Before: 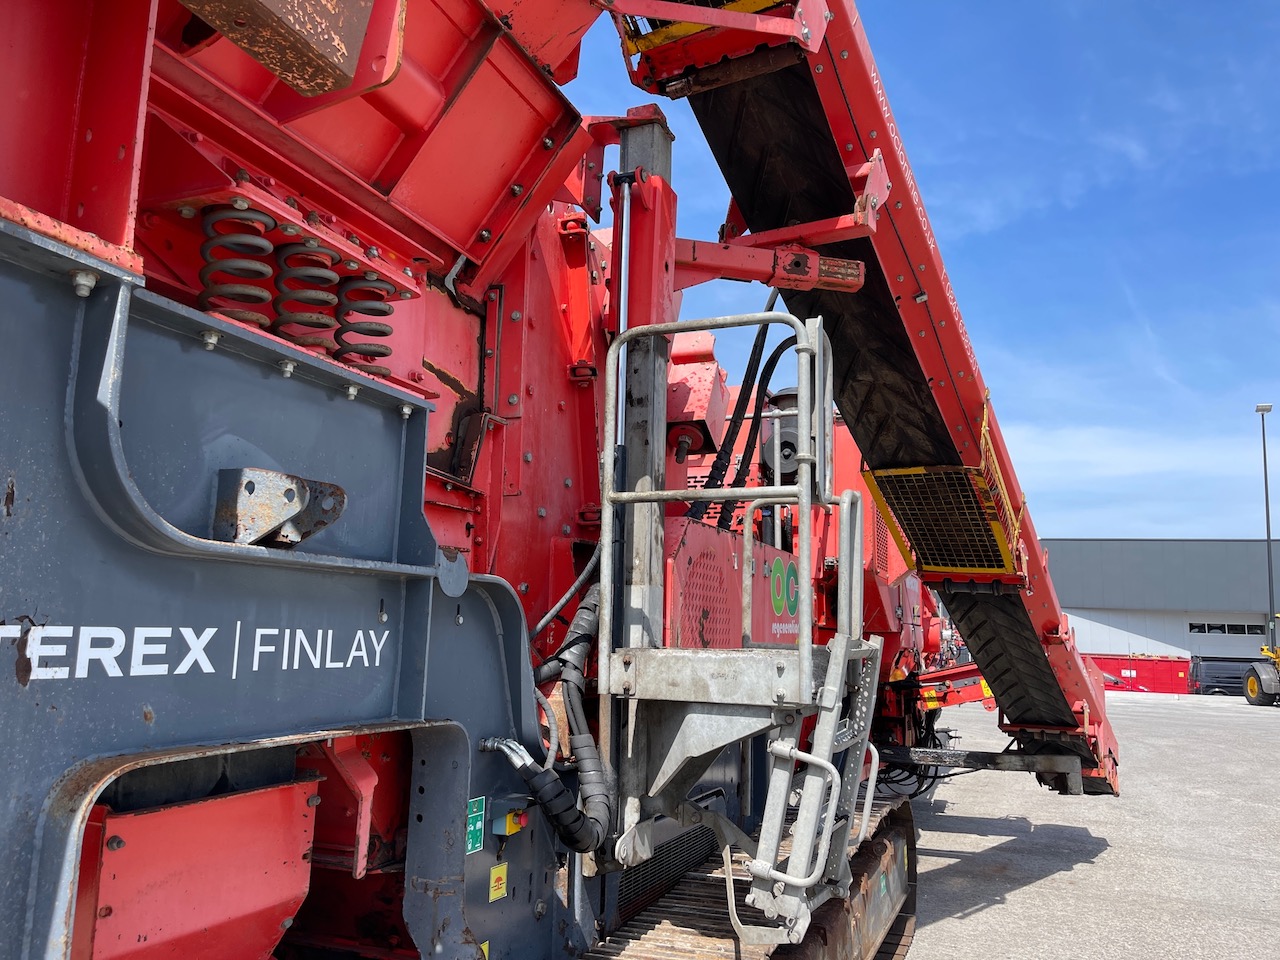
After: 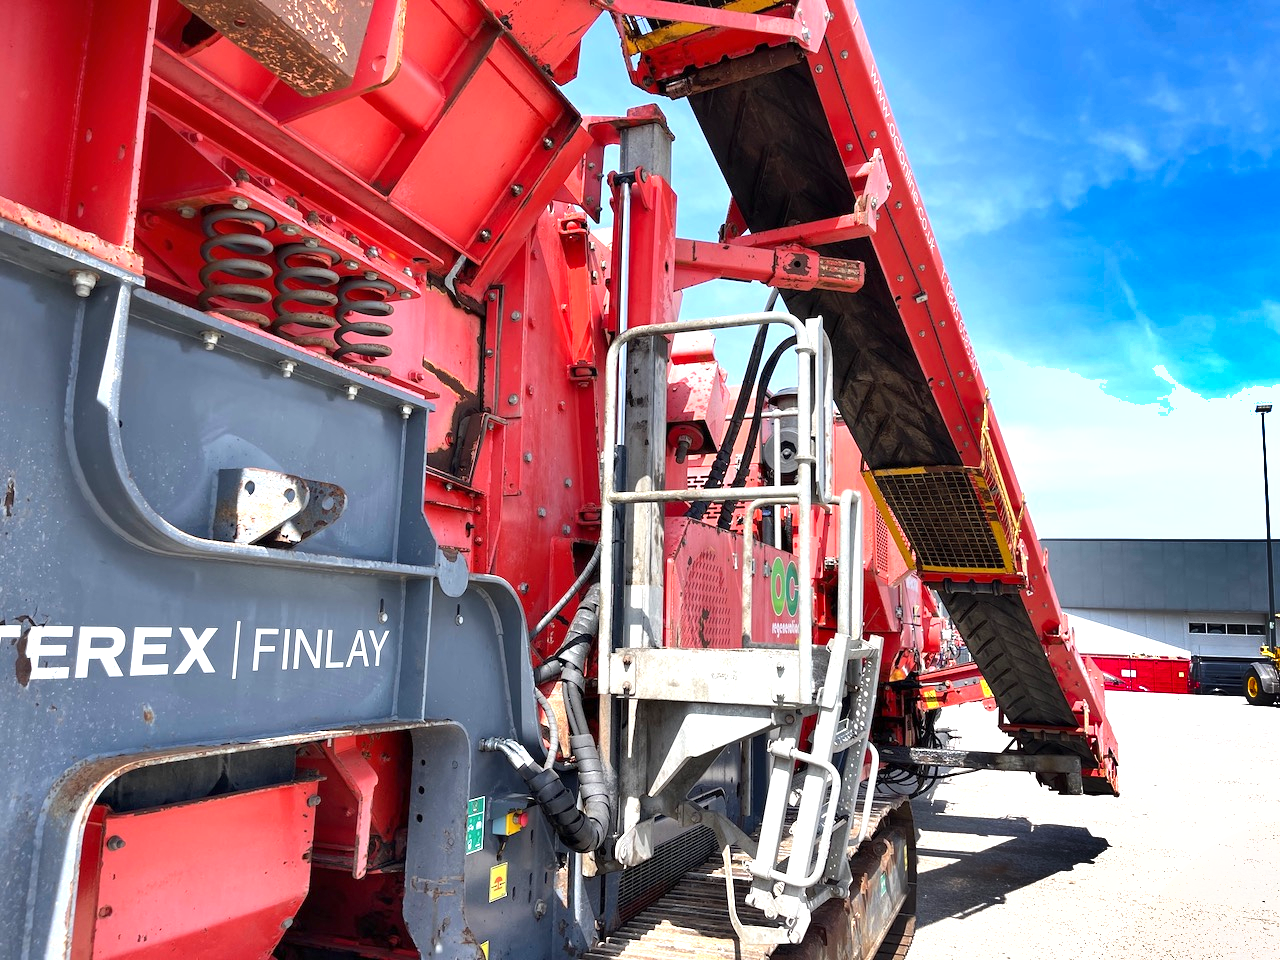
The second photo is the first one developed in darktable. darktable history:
exposure: exposure 1 EV, compensate highlight preservation false
shadows and highlights: white point adjustment 0.083, highlights -71.02, soften with gaussian
